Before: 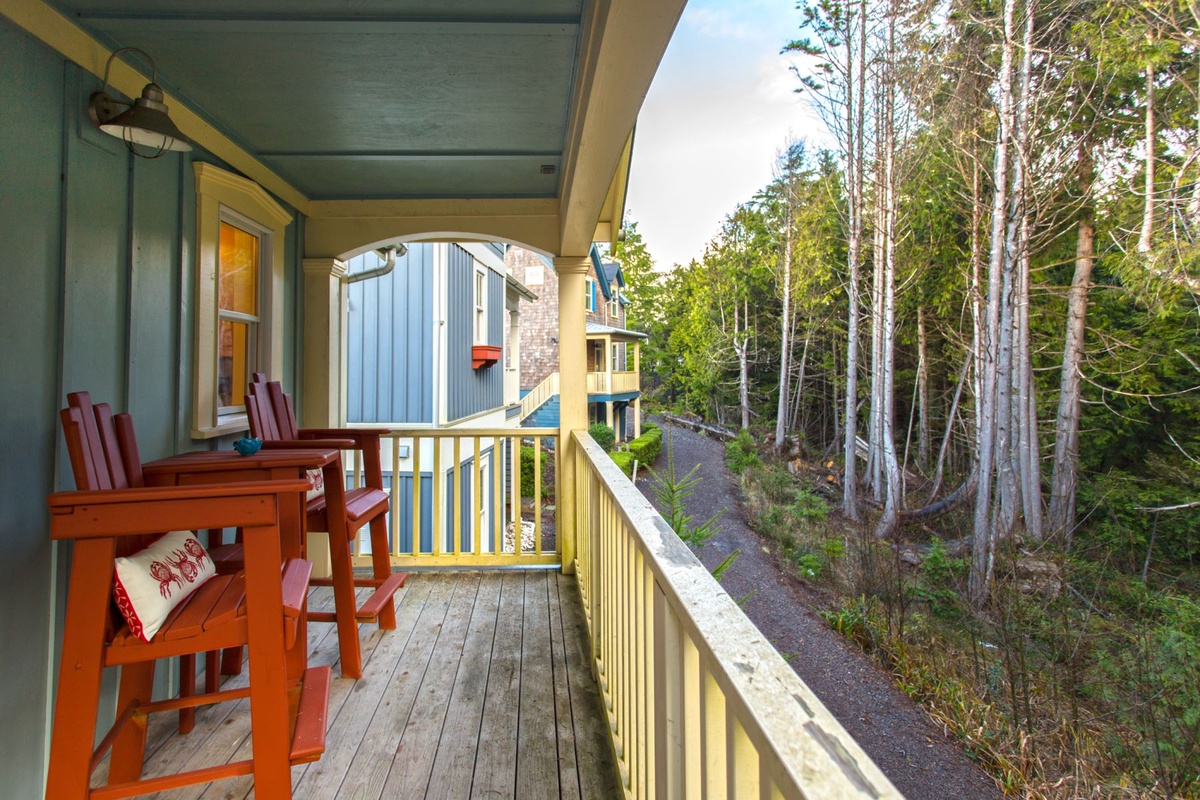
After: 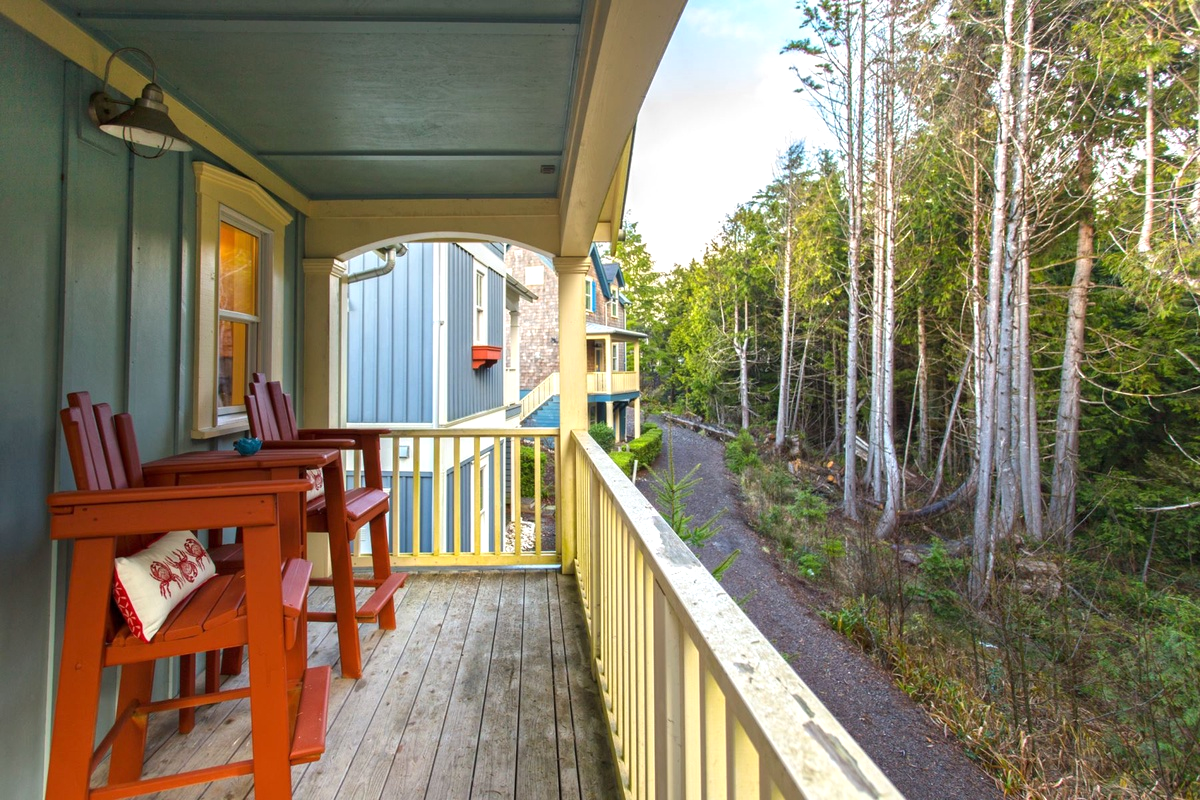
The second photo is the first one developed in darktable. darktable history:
exposure: exposure 0.219 EV, compensate highlight preservation false
